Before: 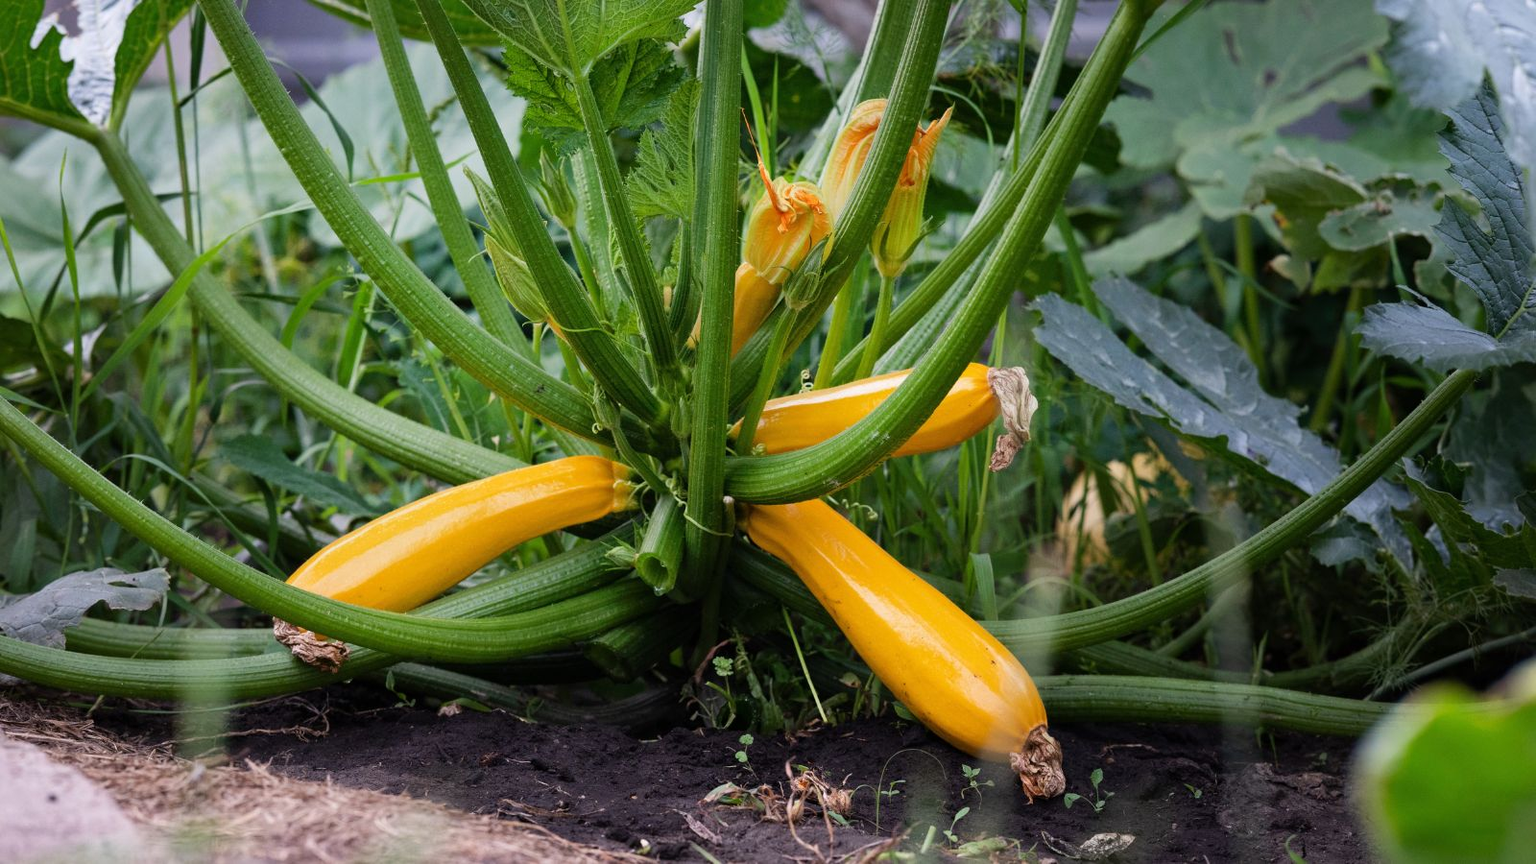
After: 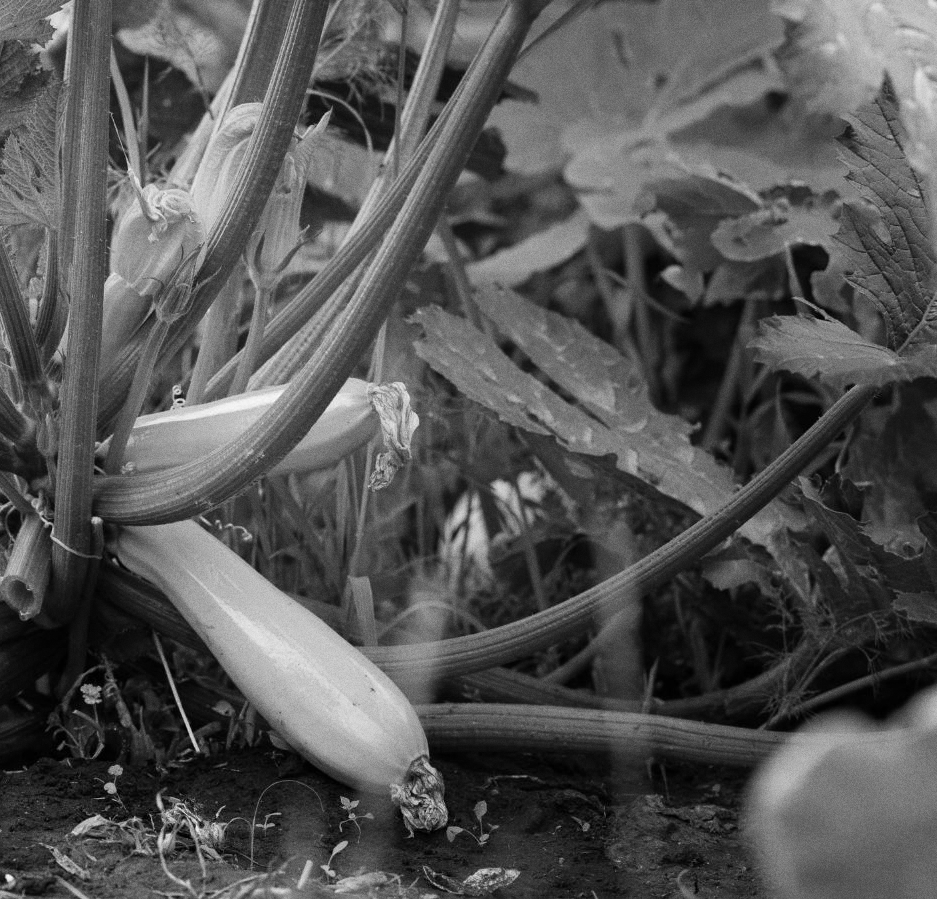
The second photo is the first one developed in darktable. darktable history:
crop: left 41.402%
grain: coarseness 0.09 ISO
contrast brightness saturation: saturation -1
